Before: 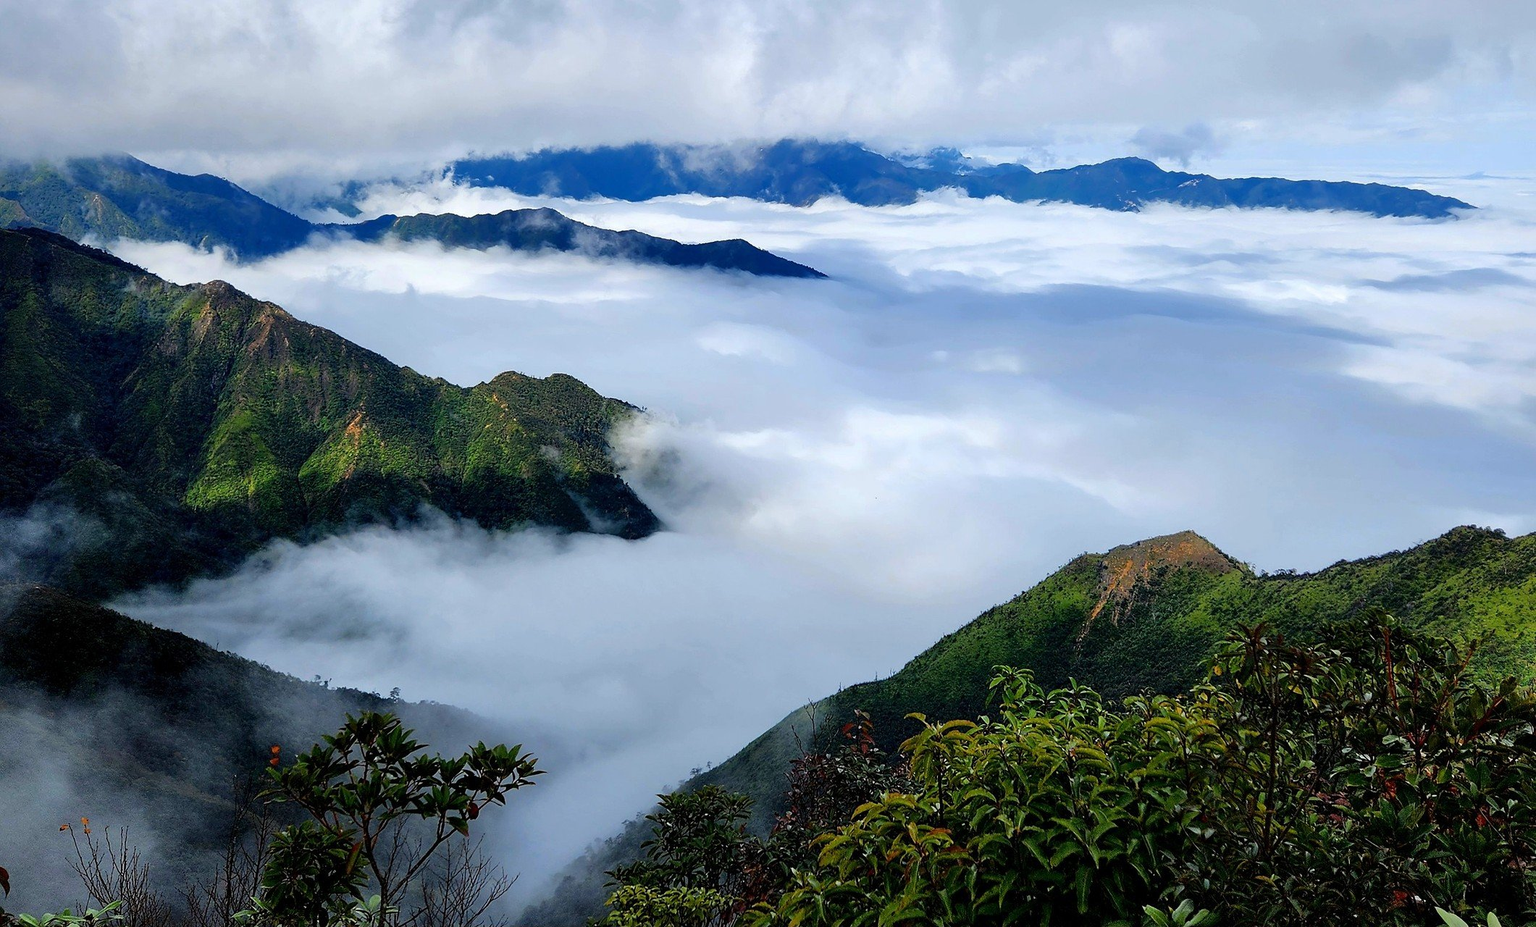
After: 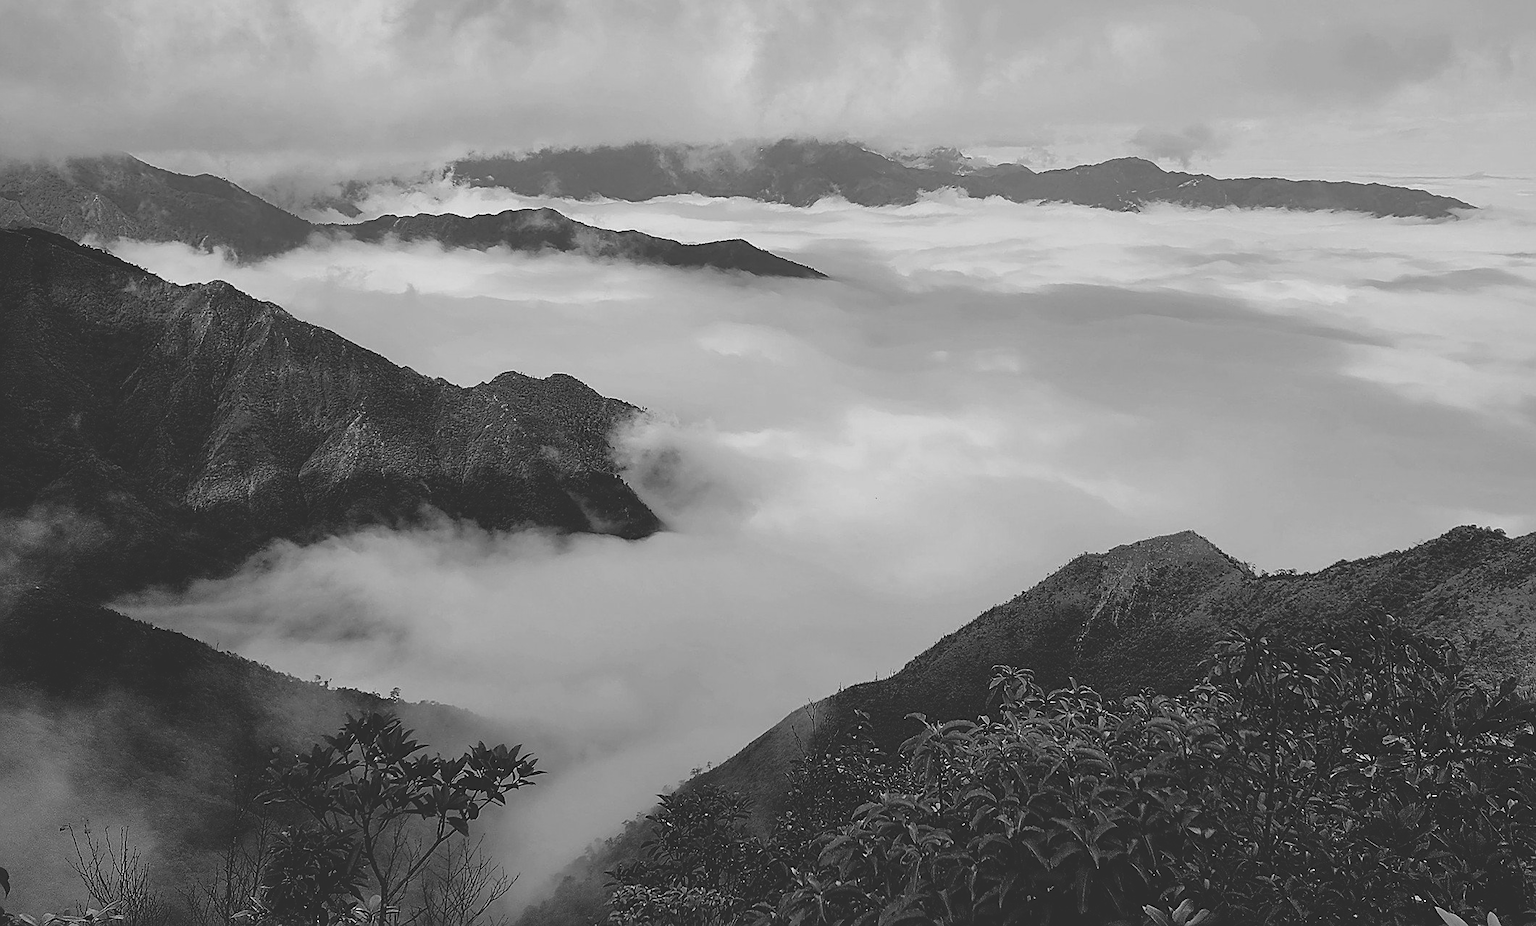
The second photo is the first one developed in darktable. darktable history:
exposure: black level correction -0.036, exposure -0.495 EV, compensate highlight preservation false
color calibration: output gray [0.31, 0.36, 0.33, 0], illuminant F (fluorescent), F source F9 (Cool White Deluxe 4150 K) – high CRI, x 0.375, y 0.373, temperature 4158.73 K
sharpen: on, module defaults
